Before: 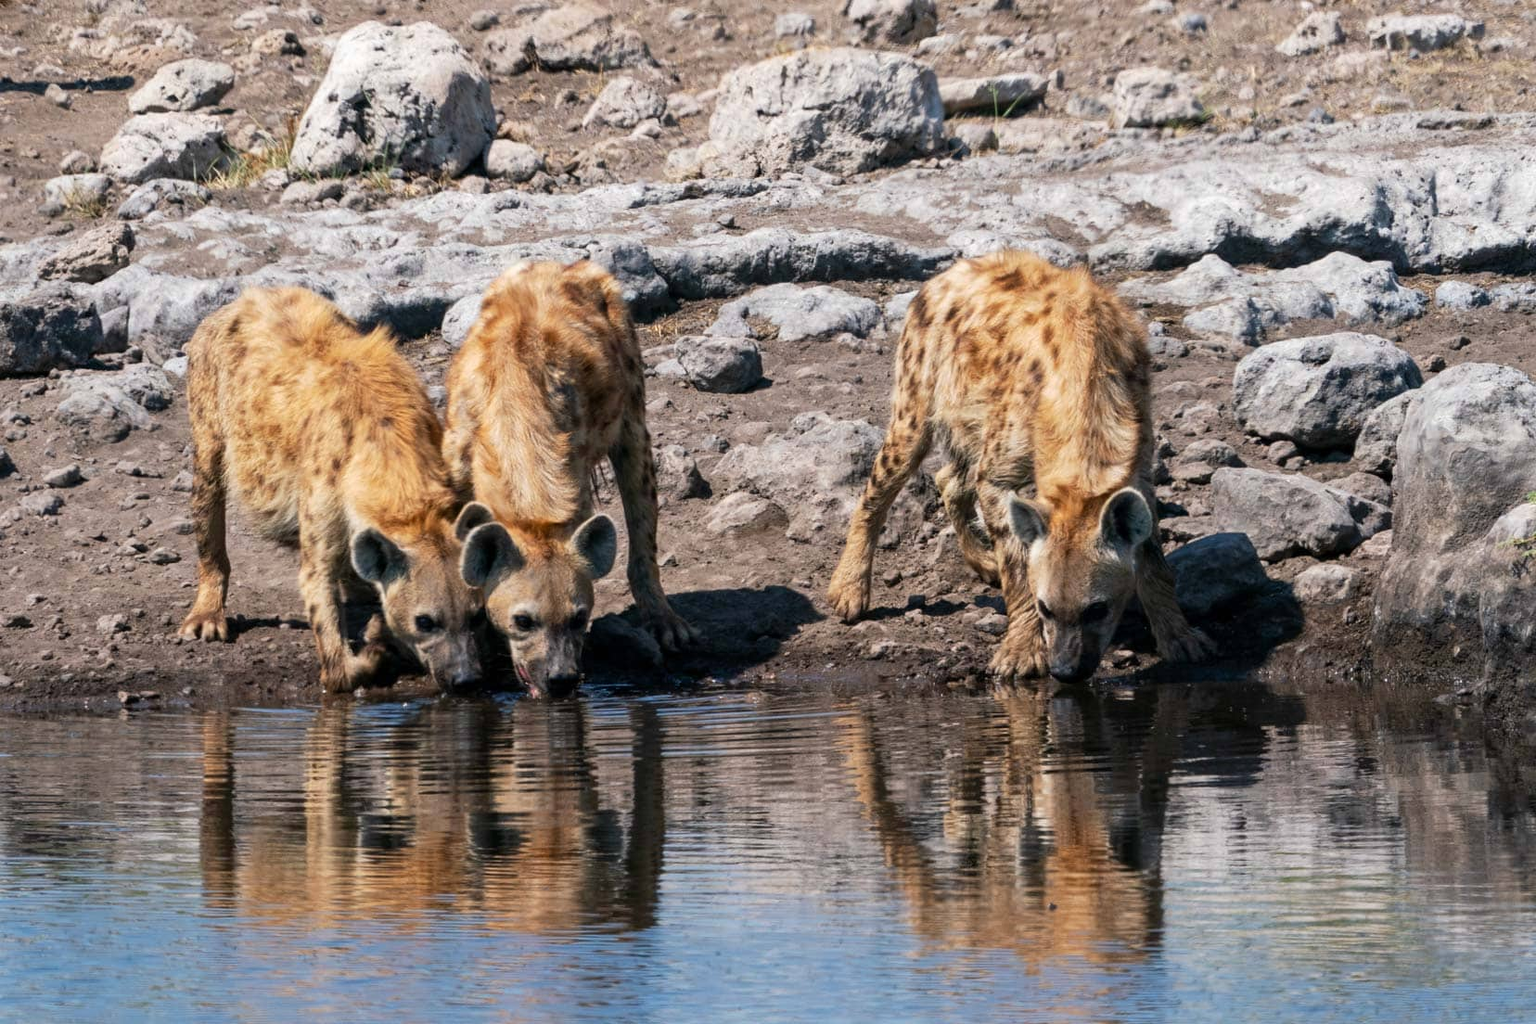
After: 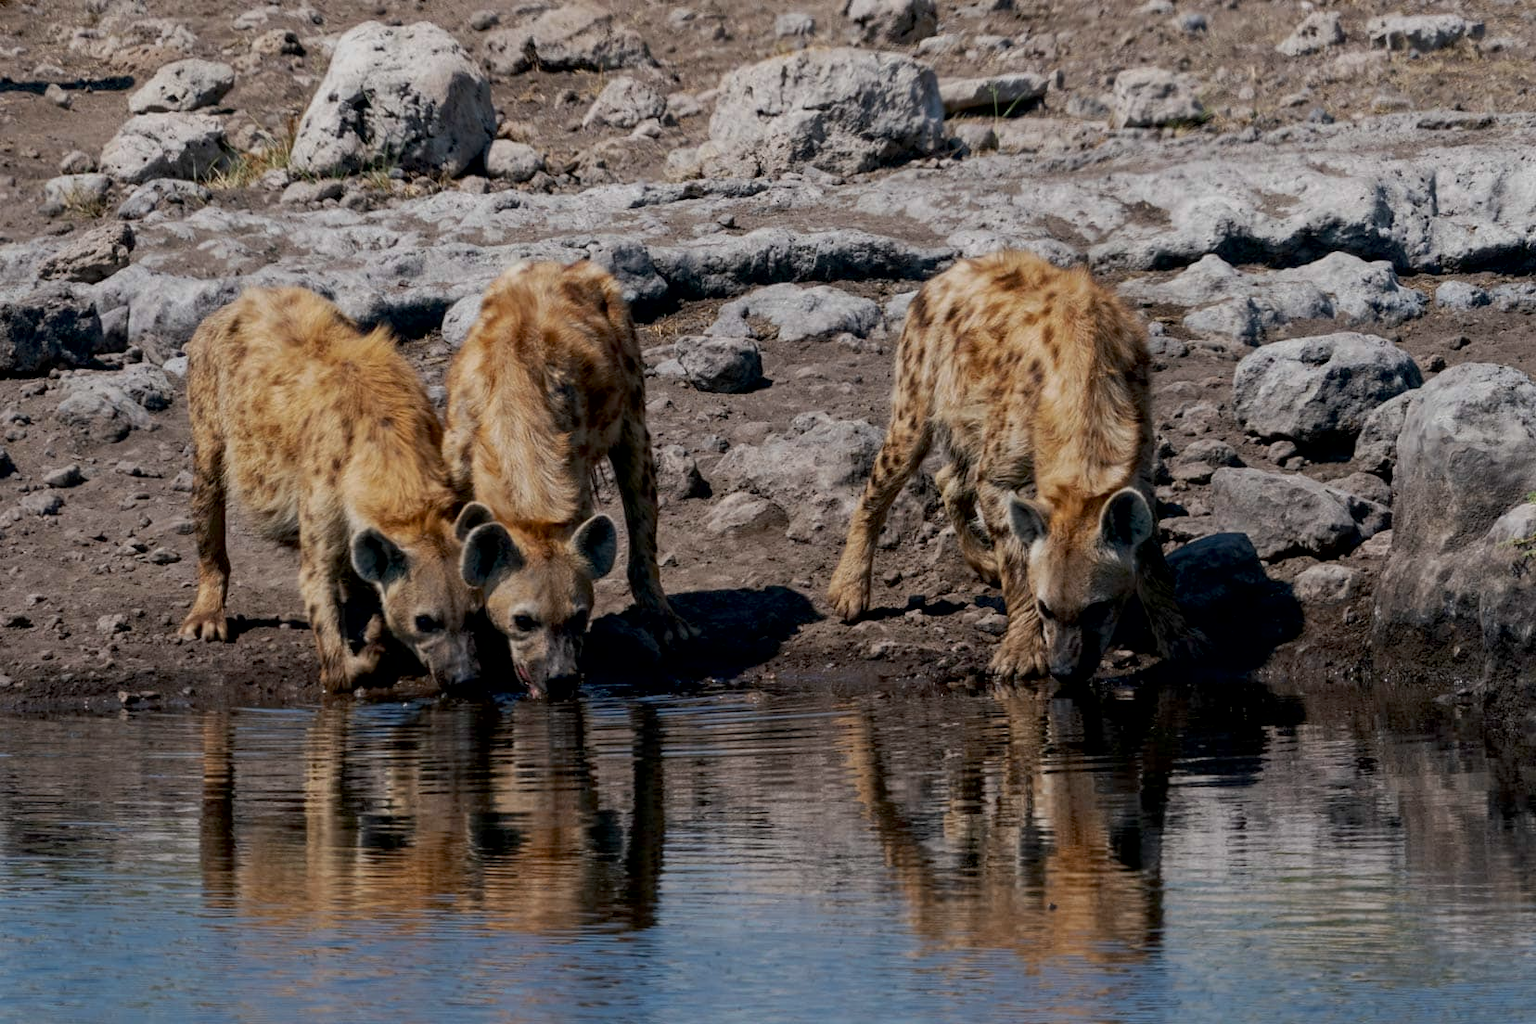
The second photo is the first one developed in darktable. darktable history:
tone curve: curves: ch0 [(0, 0) (0.8, 0.757) (1, 1)], color space Lab, linked channels, preserve colors none
exposure: black level correction 0.011, exposure -0.48 EV, compensate highlight preservation false
